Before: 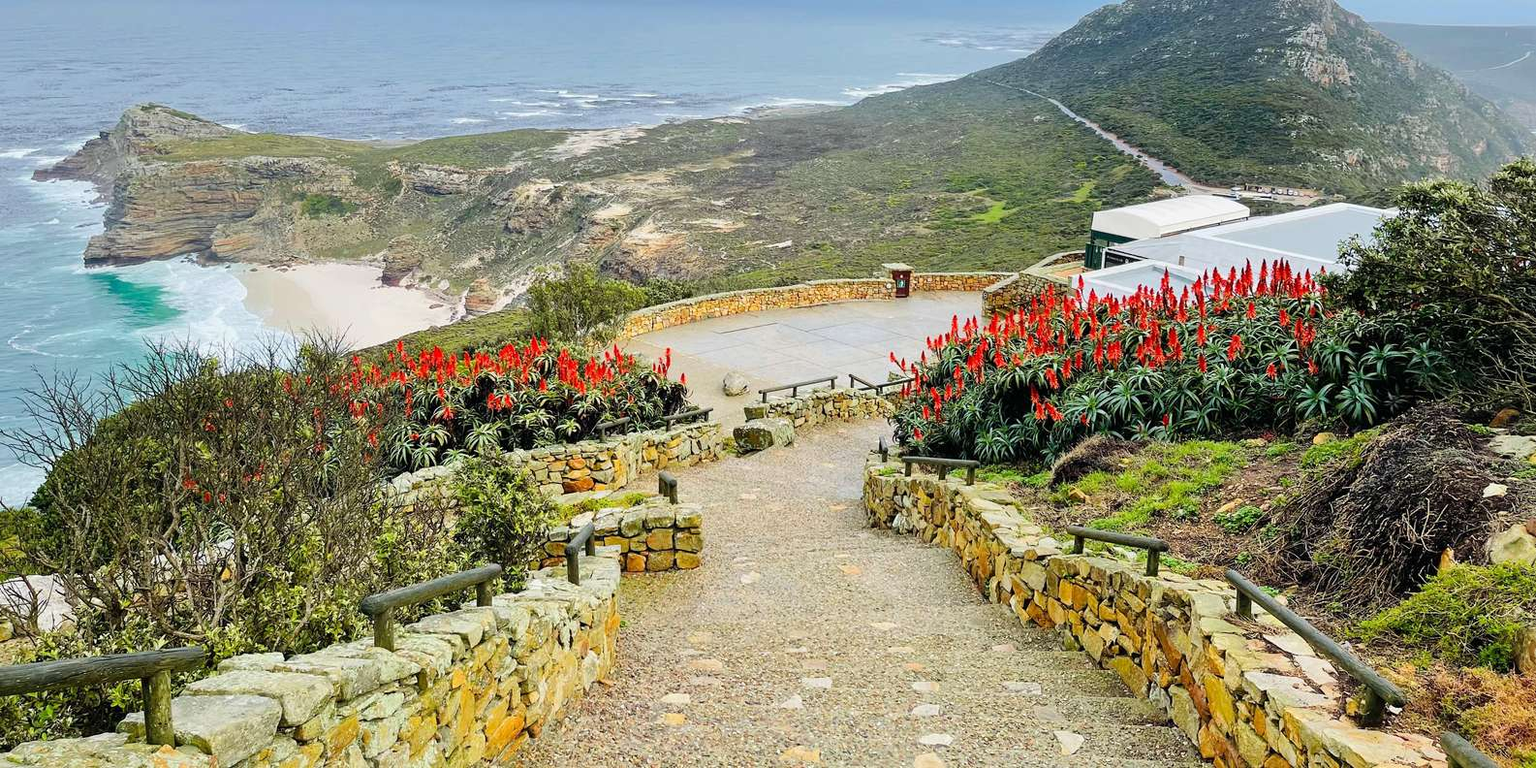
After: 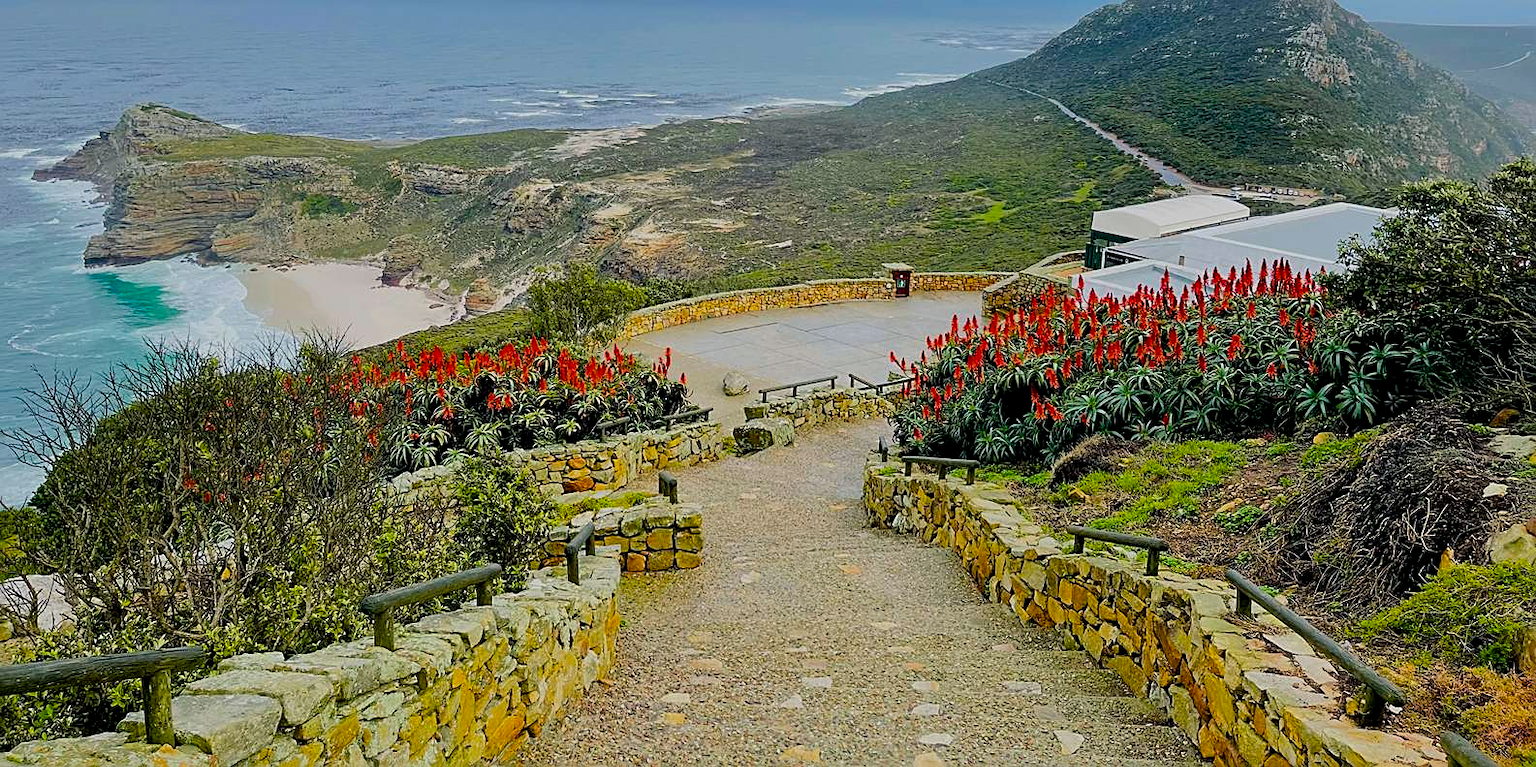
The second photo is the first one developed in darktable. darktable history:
color balance rgb: shadows lift › chroma 2.022%, shadows lift › hue 215.41°, power › hue 329.11°, perceptual saturation grading › global saturation 30.061%
exposure: black level correction 0.009, exposure -0.639 EV, compensate exposure bias true, compensate highlight preservation false
sharpen: on, module defaults
